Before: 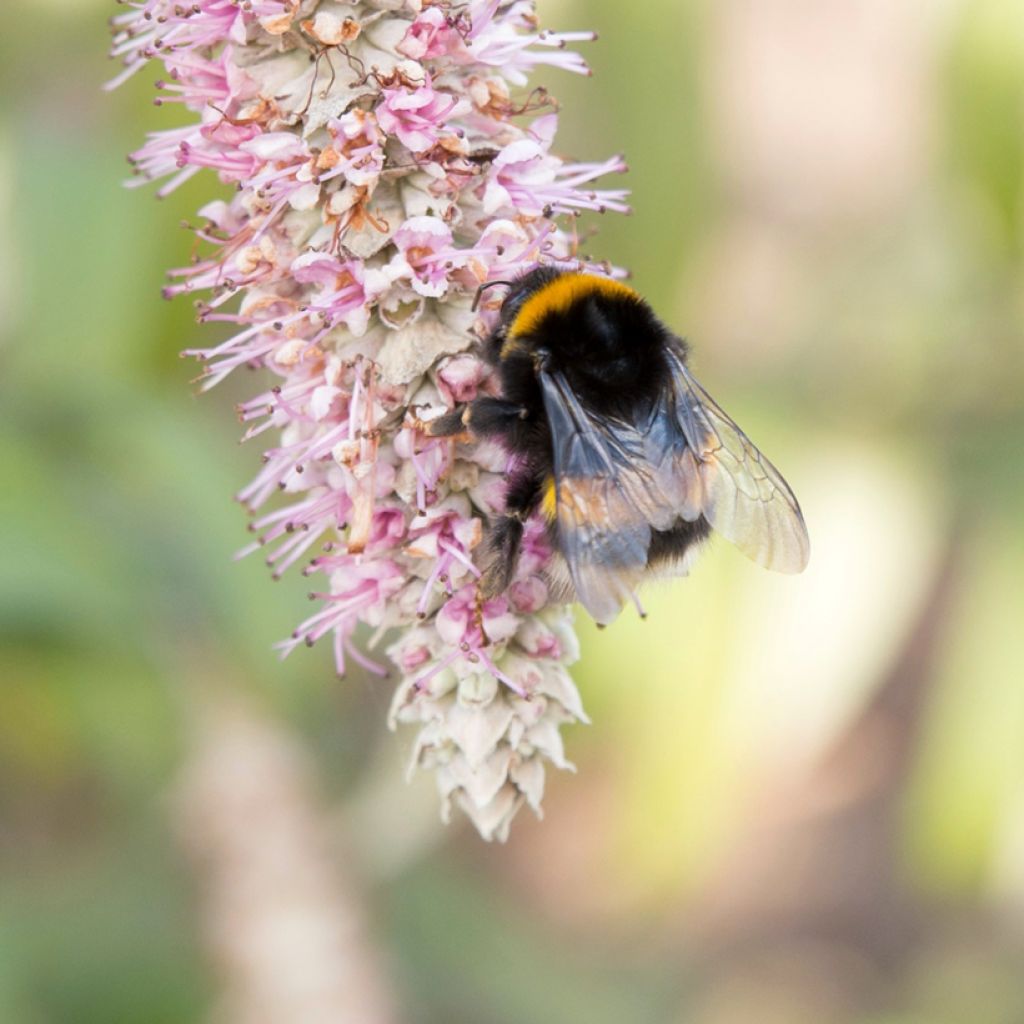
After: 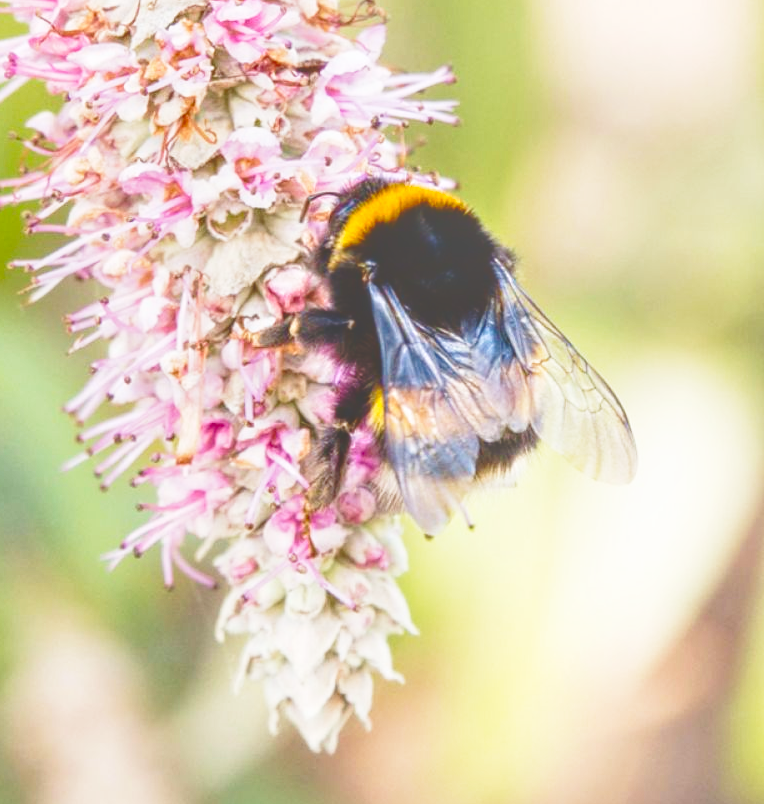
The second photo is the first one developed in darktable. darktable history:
velvia: on, module defaults
crop: left 16.799%, top 8.708%, right 8.59%, bottom 12.68%
local contrast: highlights 72%, shadows 19%, midtone range 0.192
contrast brightness saturation: contrast 0.098, brightness -0.264, saturation 0.141
base curve: curves: ch0 [(0, 0) (0.028, 0.03) (0.121, 0.232) (0.46, 0.748) (0.859, 0.968) (1, 1)], preserve colors none
